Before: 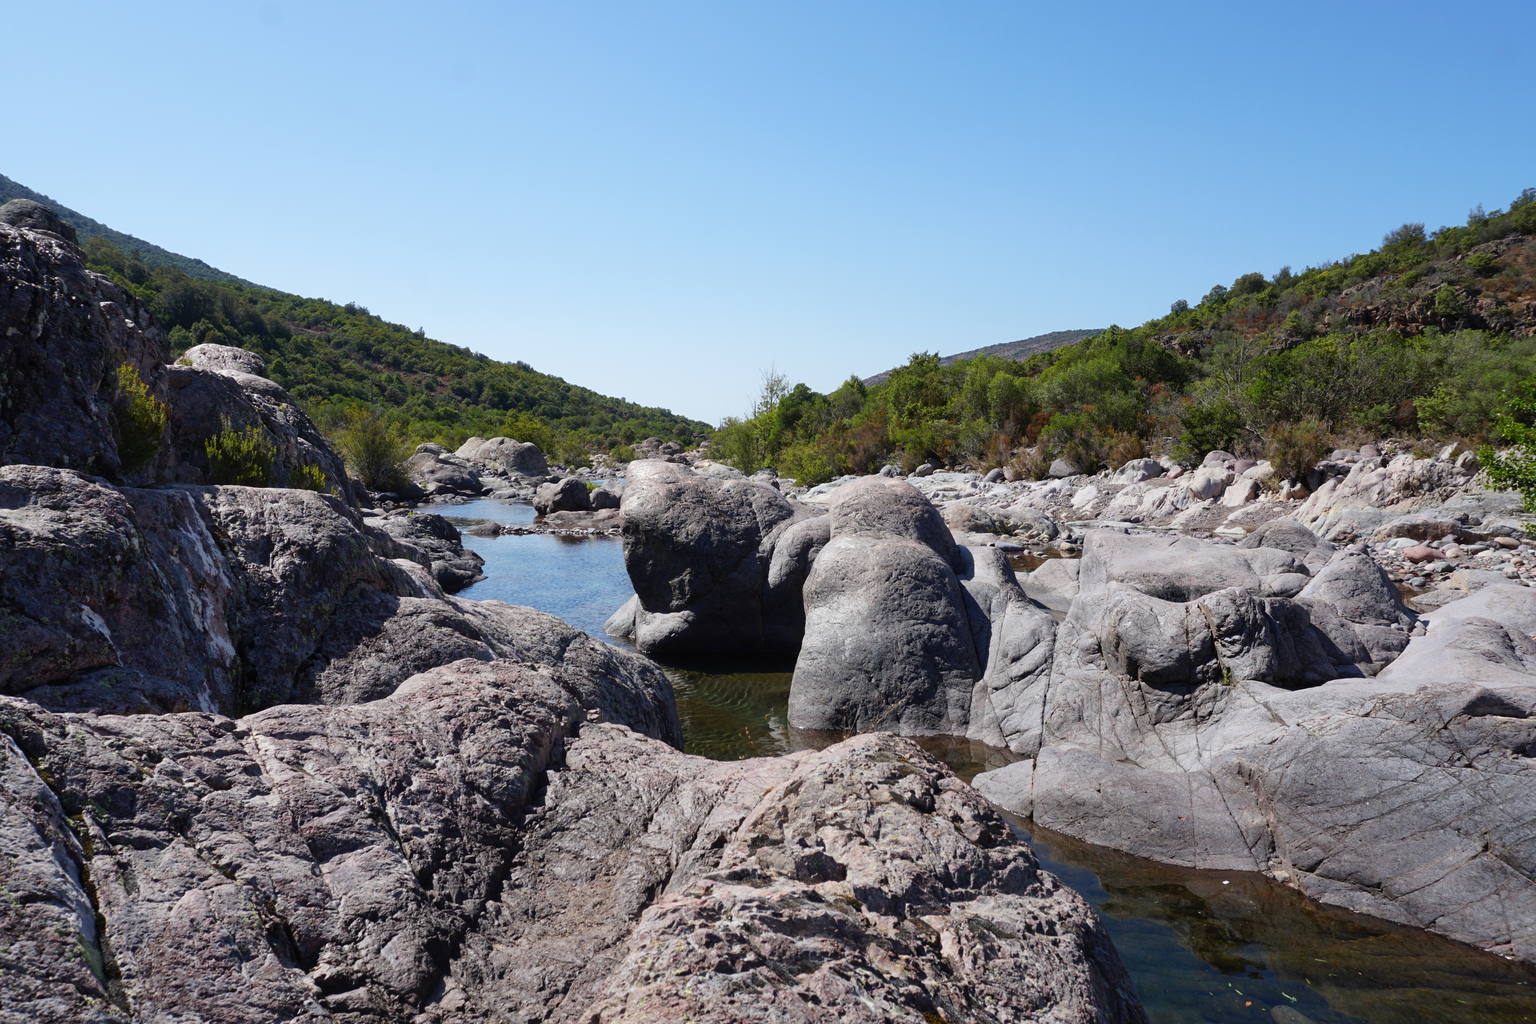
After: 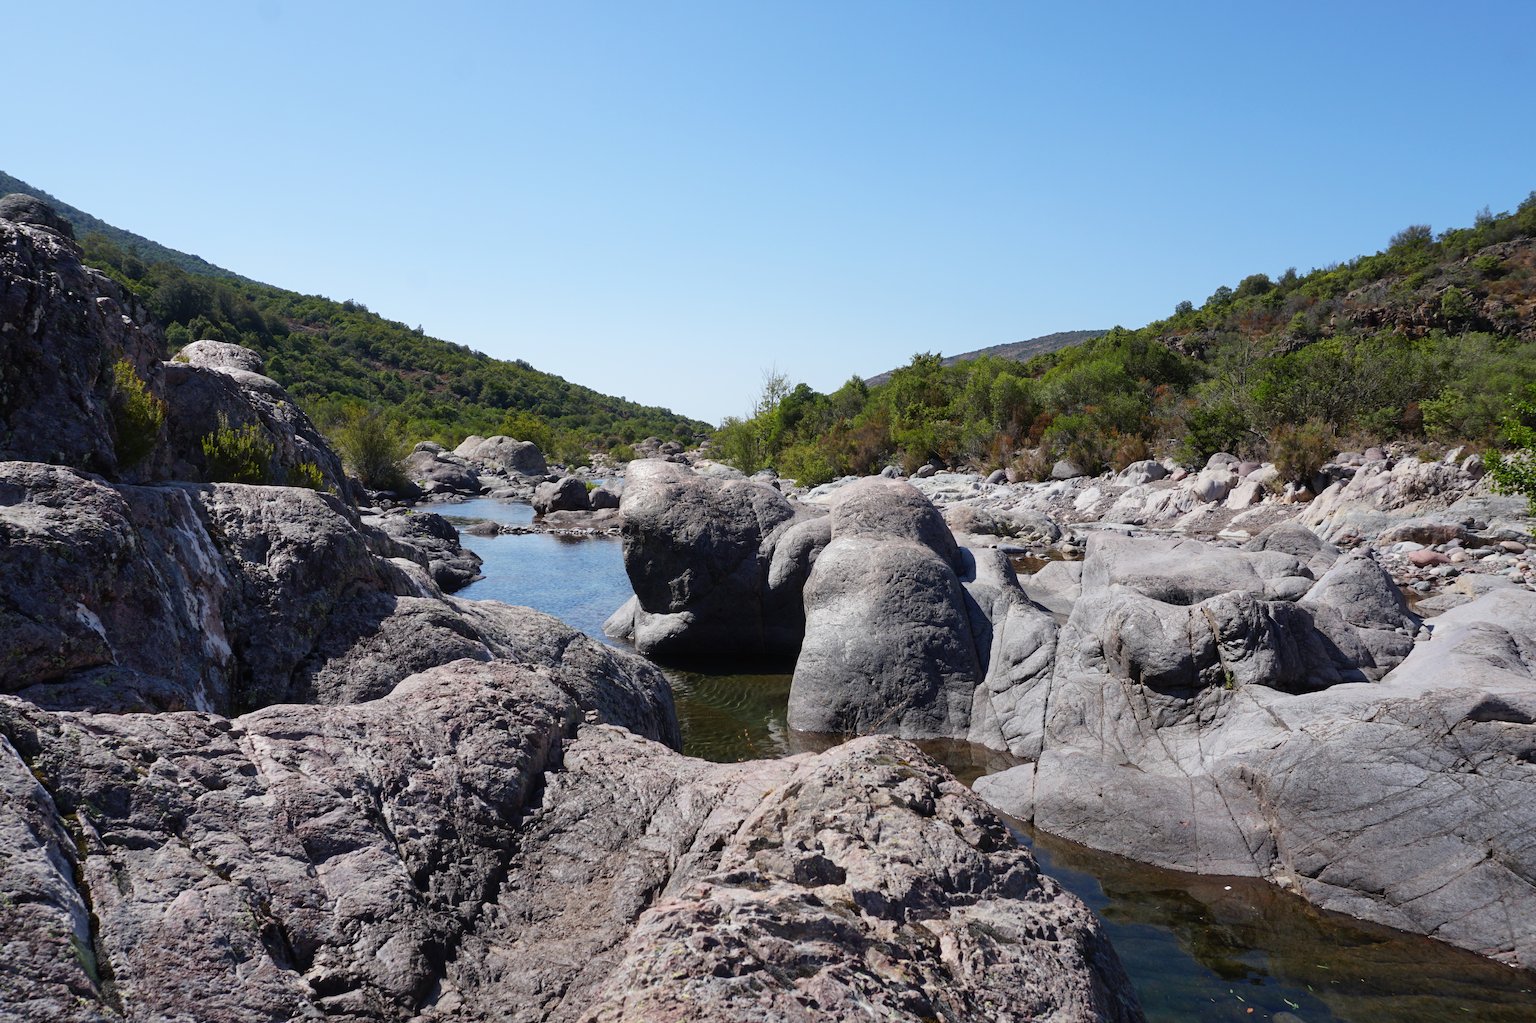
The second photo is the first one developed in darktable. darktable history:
crop and rotate: angle -0.276°
